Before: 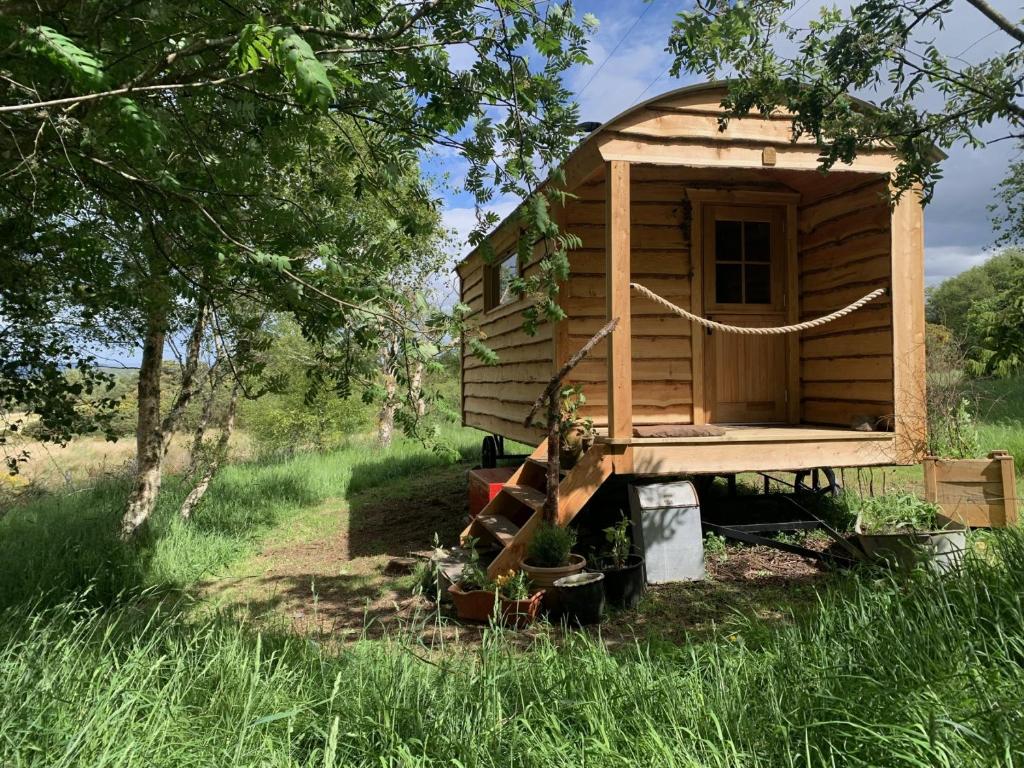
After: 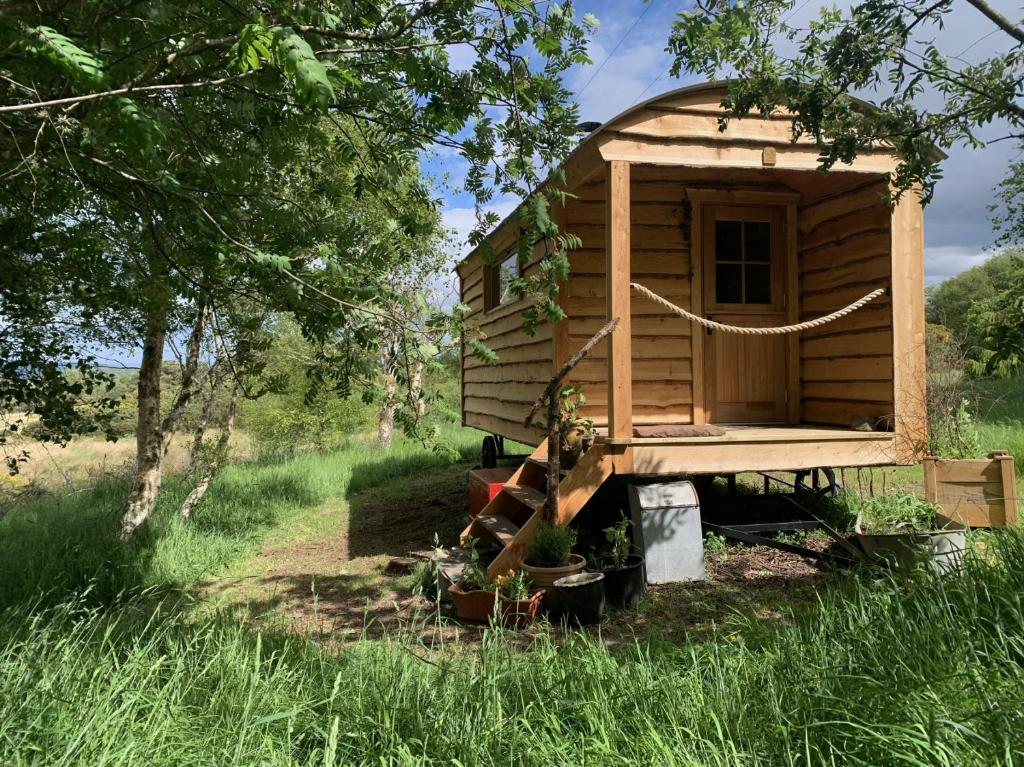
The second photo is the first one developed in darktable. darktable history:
crop and rotate: top 0.016%, bottom 0.016%
